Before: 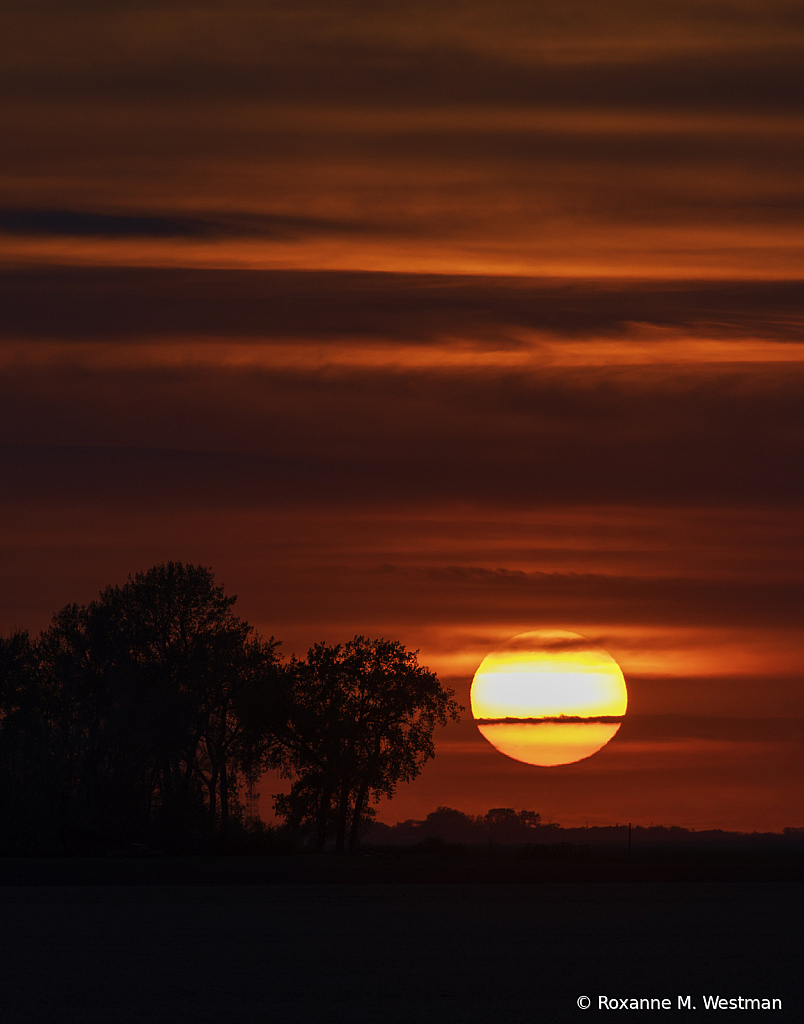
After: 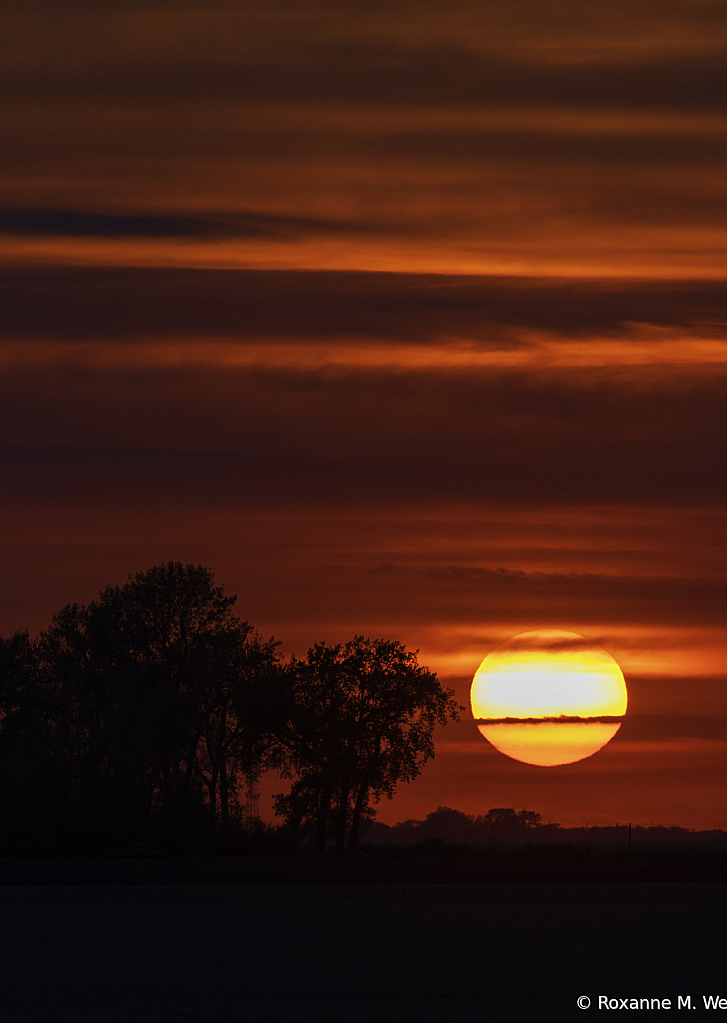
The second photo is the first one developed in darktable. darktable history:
tone equalizer: edges refinement/feathering 500, mask exposure compensation -1.57 EV, preserve details no
crop: right 9.493%, bottom 0.02%
